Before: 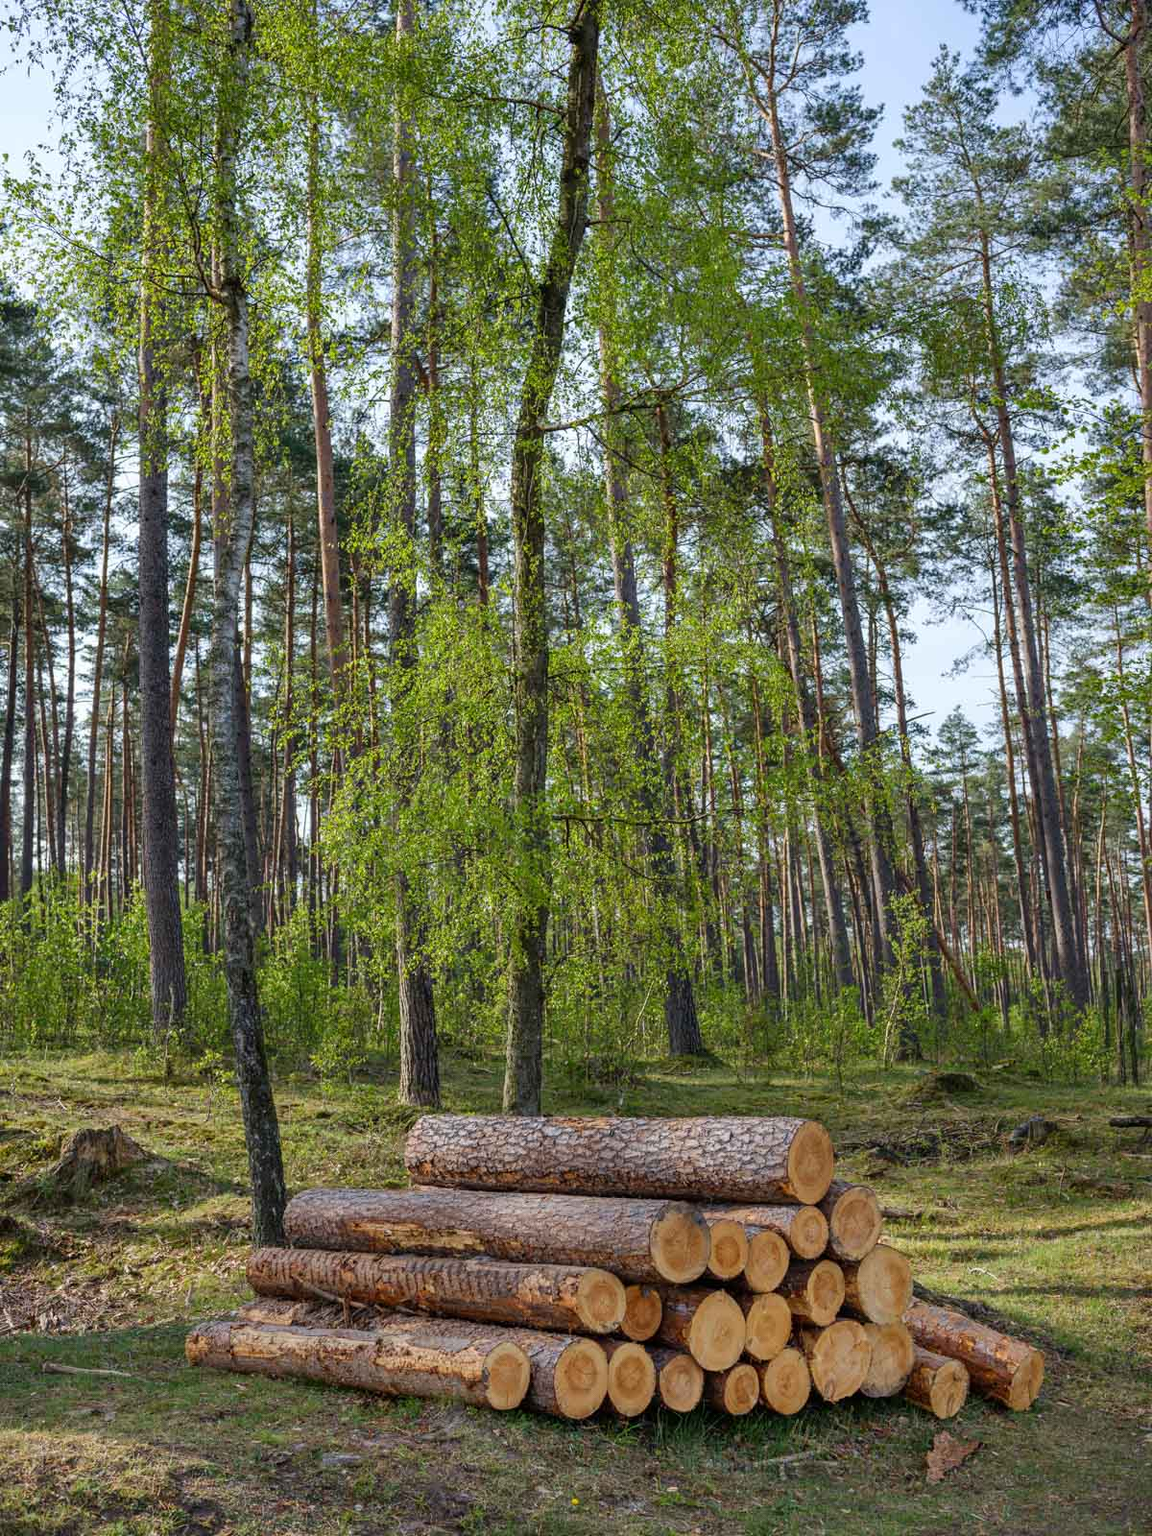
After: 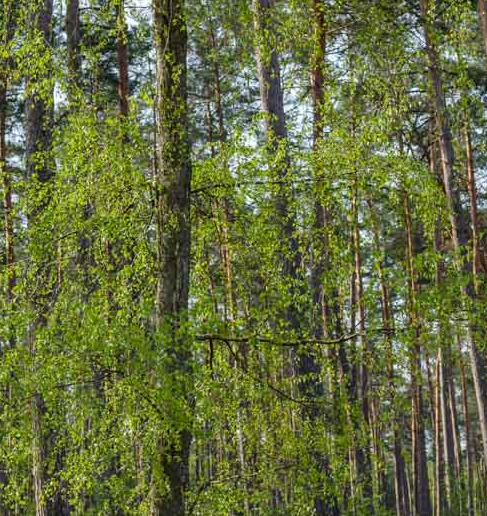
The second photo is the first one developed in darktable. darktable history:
crop: left 31.749%, top 32.179%, right 27.627%, bottom 35.546%
